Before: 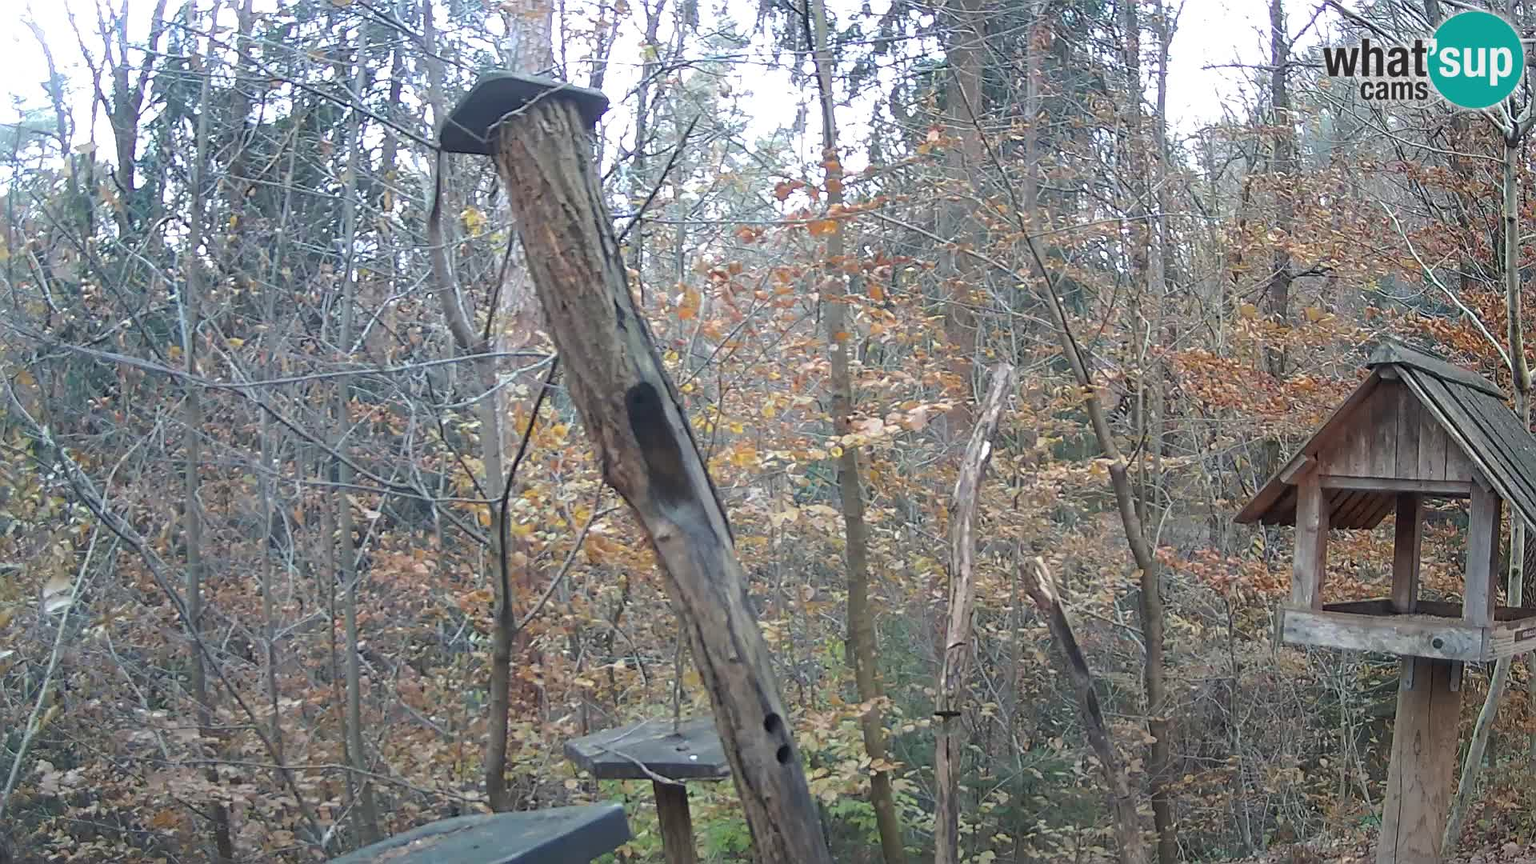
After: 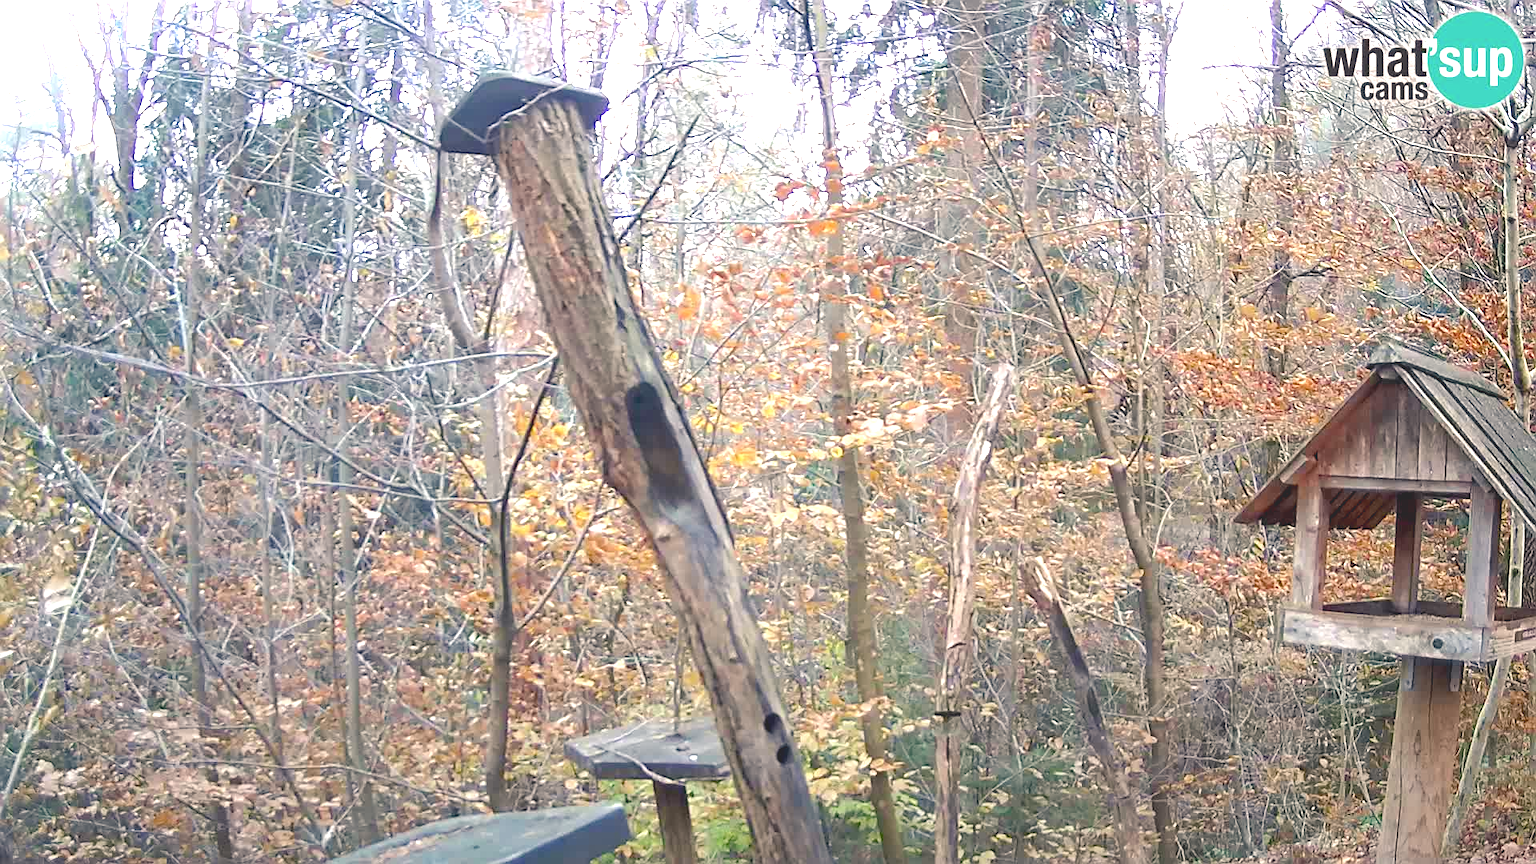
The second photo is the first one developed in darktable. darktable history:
color balance rgb: shadows lift › chroma 2%, shadows lift › hue 247.2°, power › chroma 0.3%, power › hue 25.2°, highlights gain › chroma 3%, highlights gain › hue 60°, global offset › luminance 2%, perceptual saturation grading › global saturation 20%, perceptual saturation grading › highlights -20%, perceptual saturation grading › shadows 30%
exposure: black level correction 0.01, exposure 1 EV, compensate highlight preservation false
